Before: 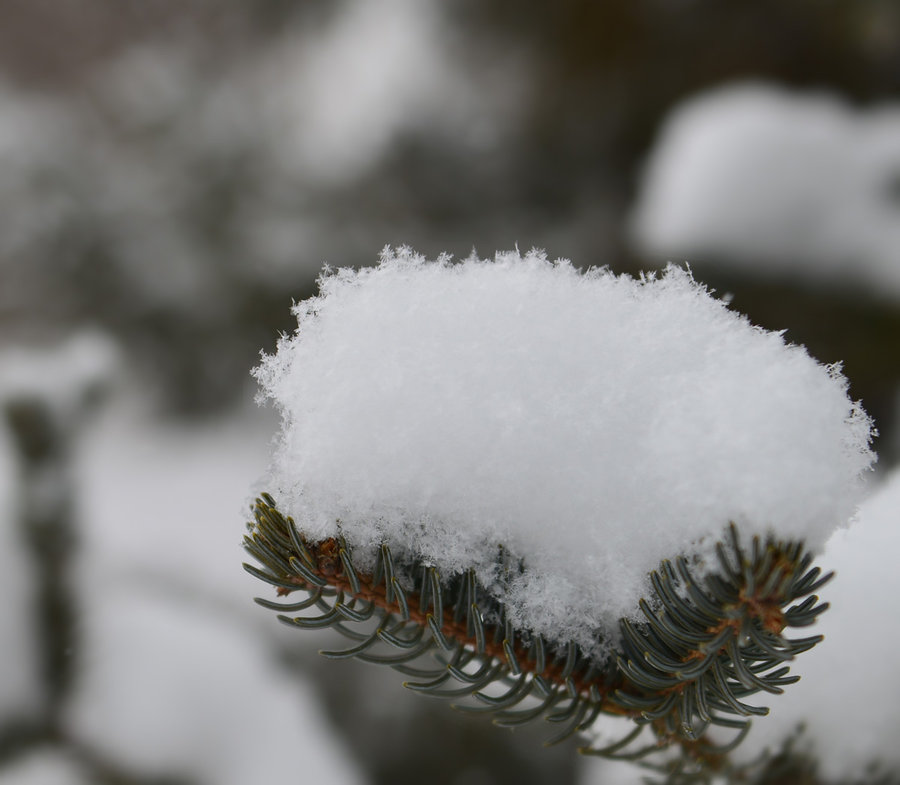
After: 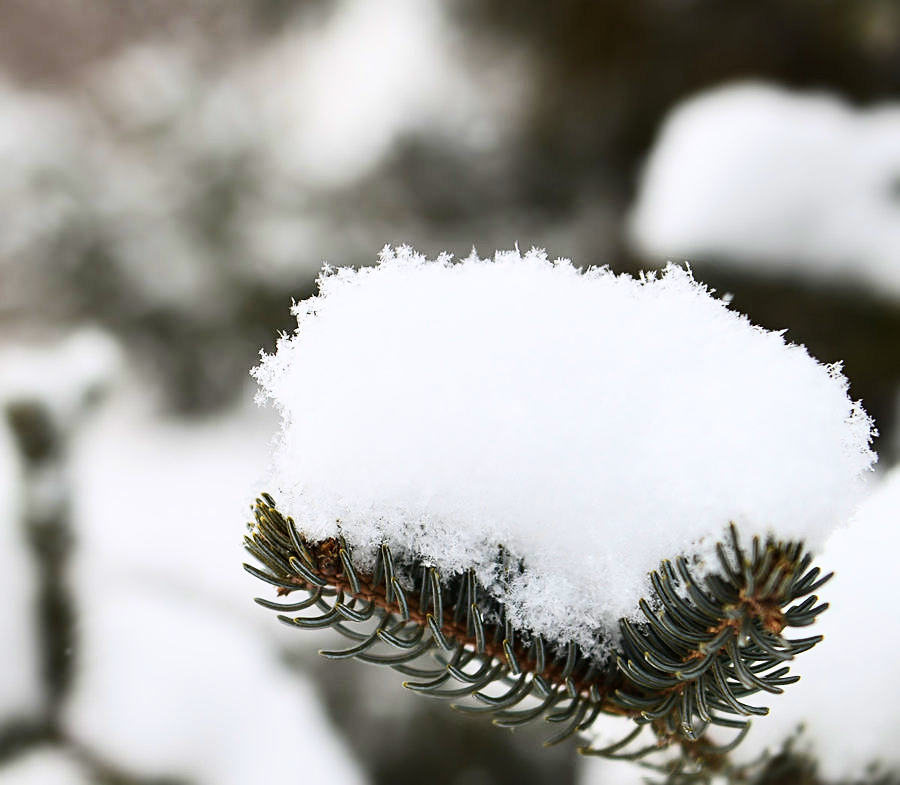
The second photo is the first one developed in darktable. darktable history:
base curve: curves: ch0 [(0, 0) (0.007, 0.004) (0.027, 0.03) (0.046, 0.07) (0.207, 0.54) (0.442, 0.872) (0.673, 0.972) (1, 1)]
velvia: on, module defaults
sharpen: on, module defaults
